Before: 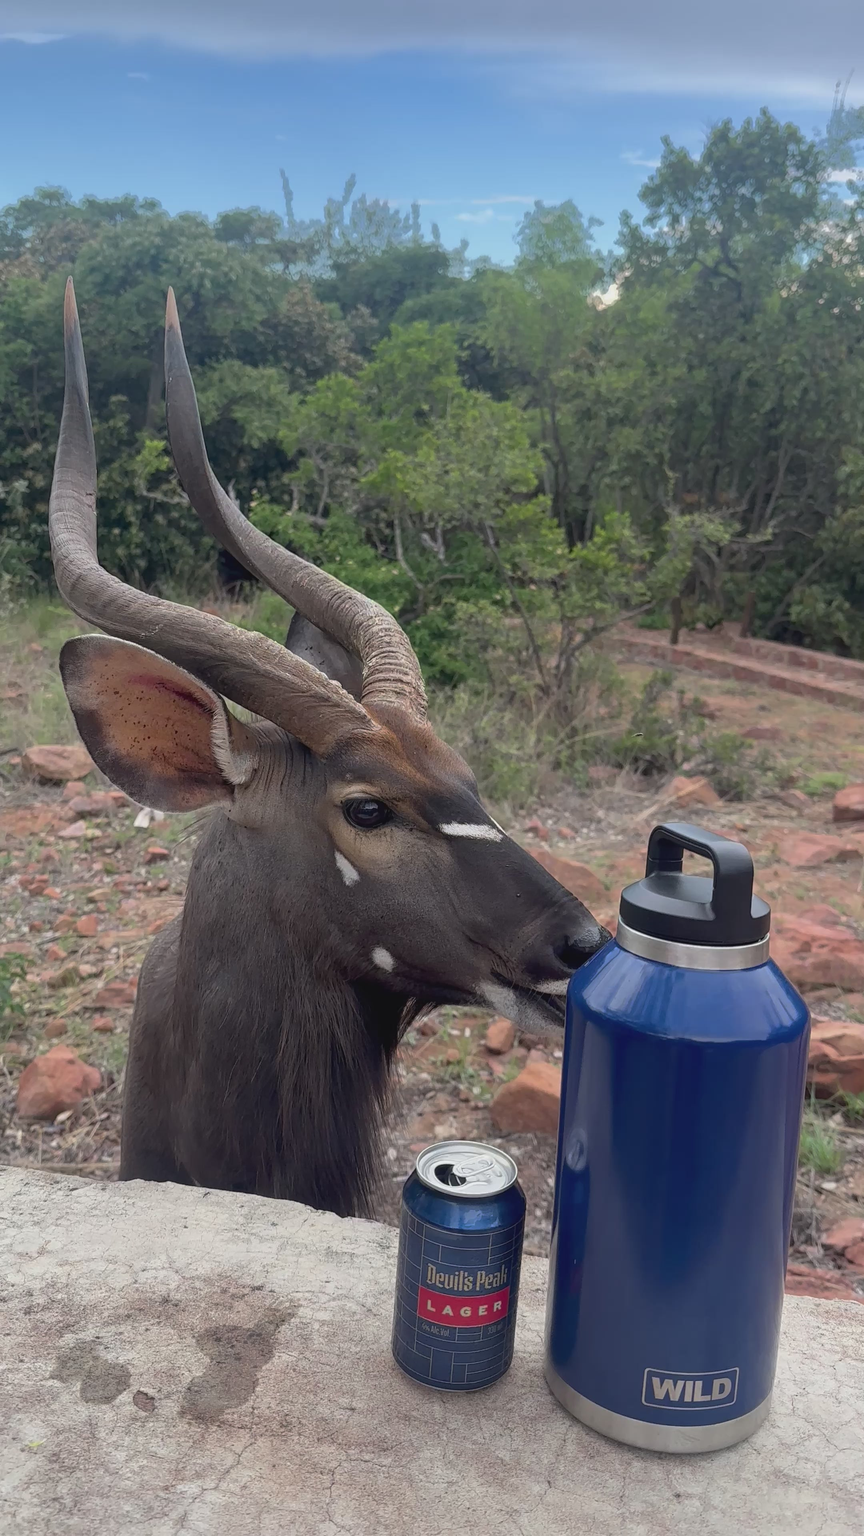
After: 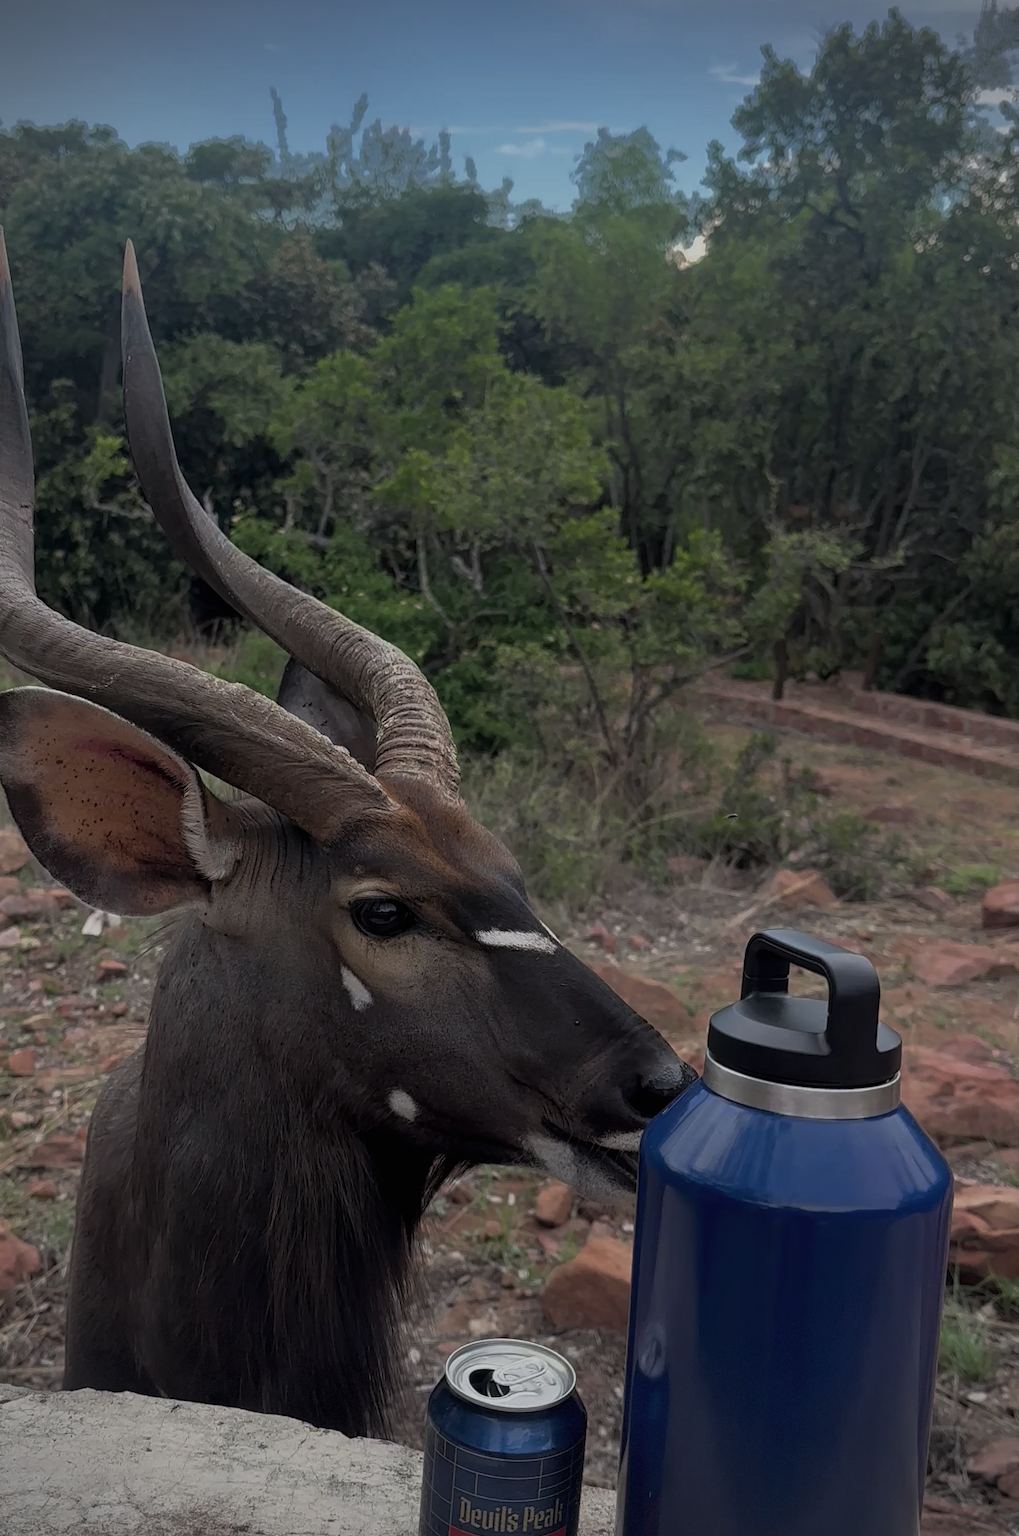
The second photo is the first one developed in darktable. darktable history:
crop: left 8.155%, top 6.611%, bottom 15.385%
vignetting: dithering 8-bit output, unbound false
rgb curve: curves: ch0 [(0, 0) (0.415, 0.237) (1, 1)]
filmic rgb: black relative exposure -7.65 EV, white relative exposure 4.56 EV, hardness 3.61, color science v6 (2022)
